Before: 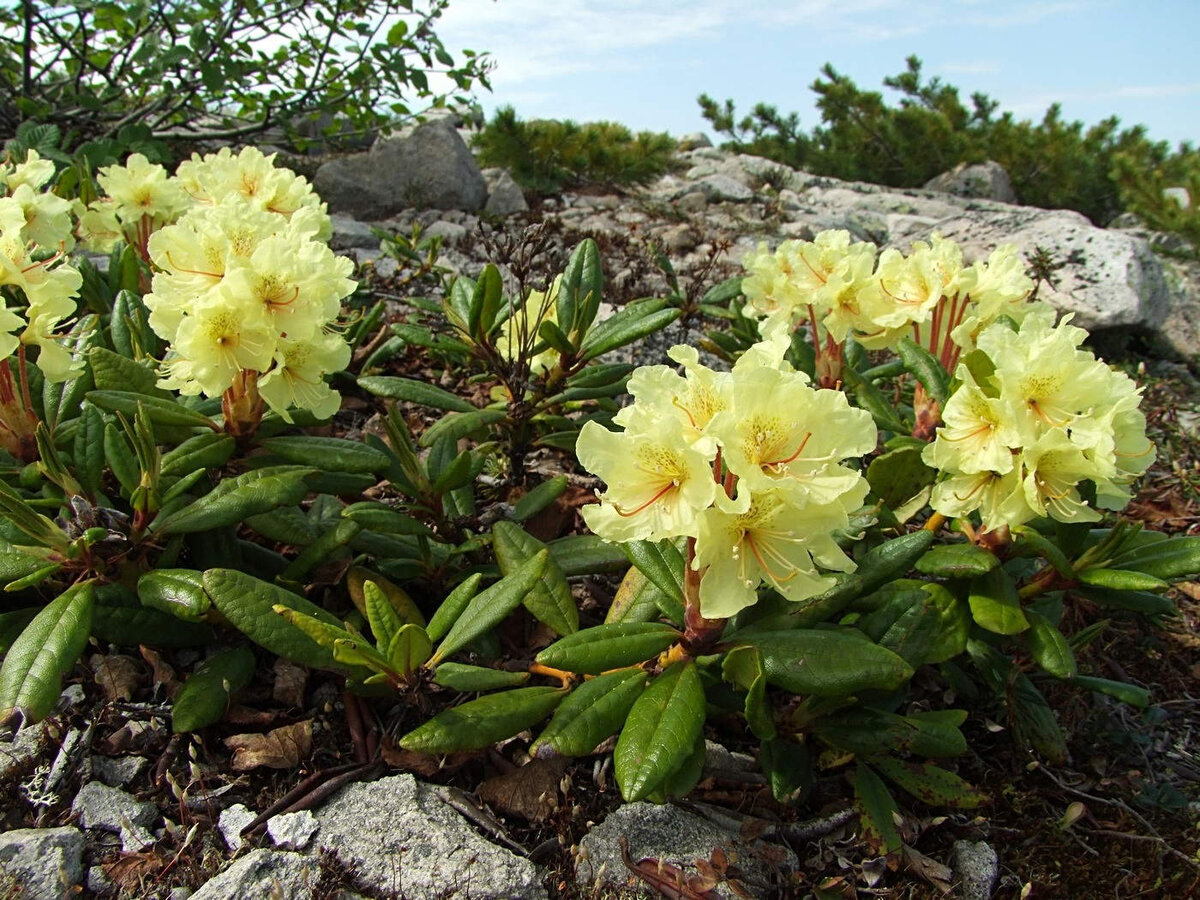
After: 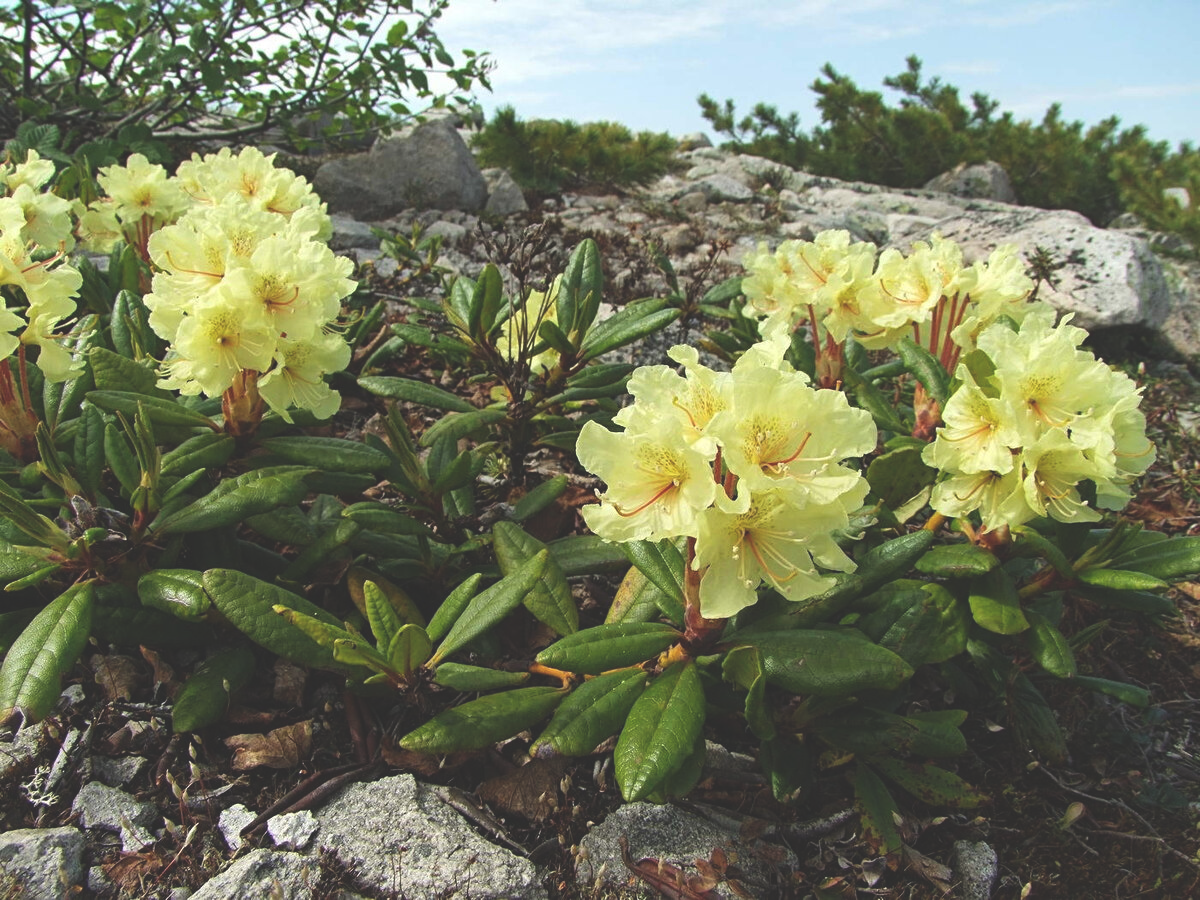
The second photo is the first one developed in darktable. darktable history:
exposure: black level correction -0.027, compensate highlight preservation false
